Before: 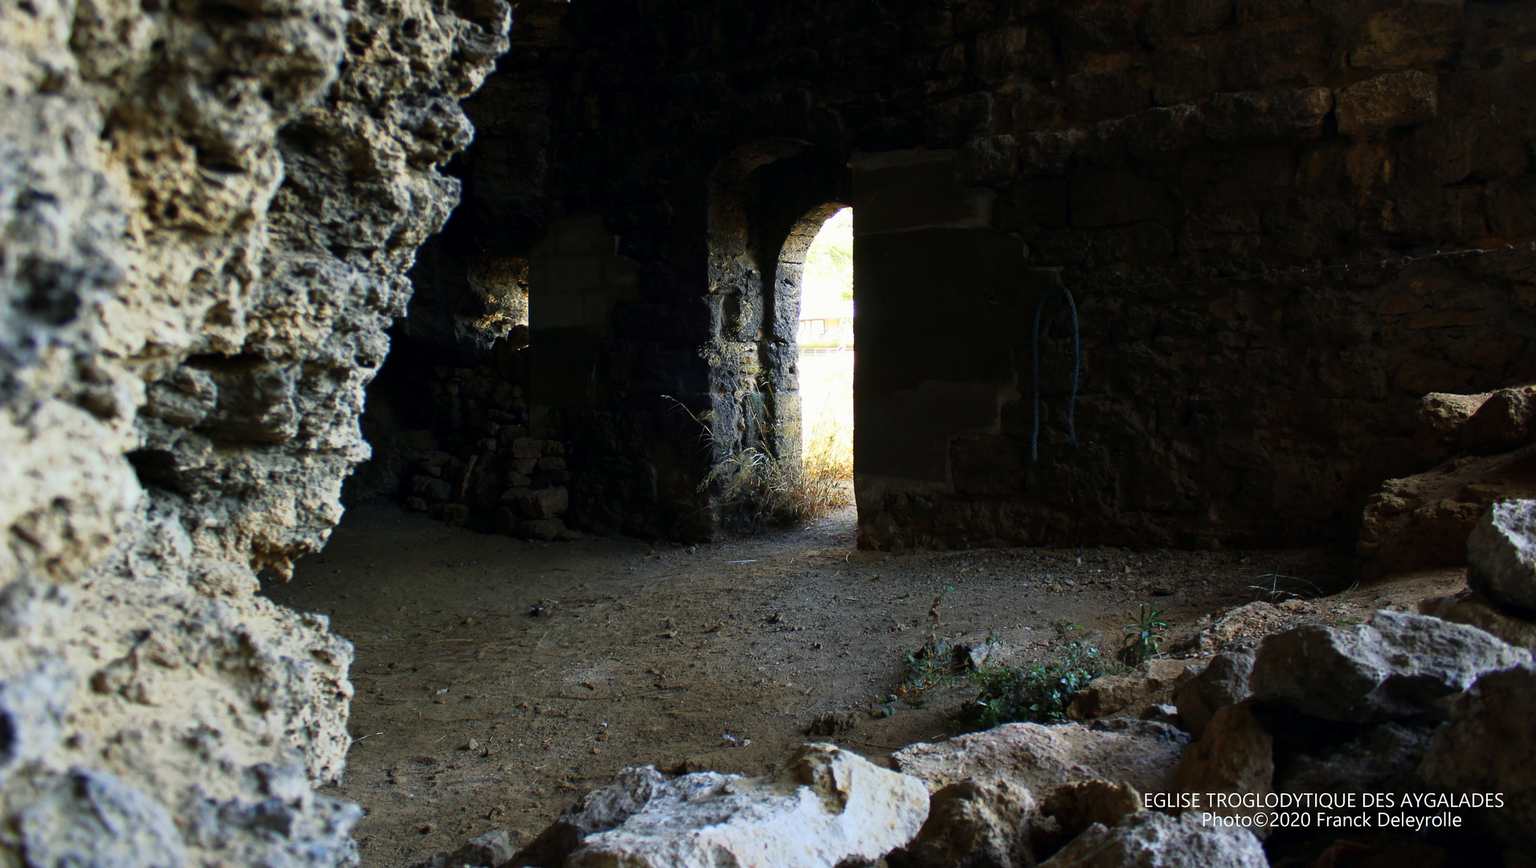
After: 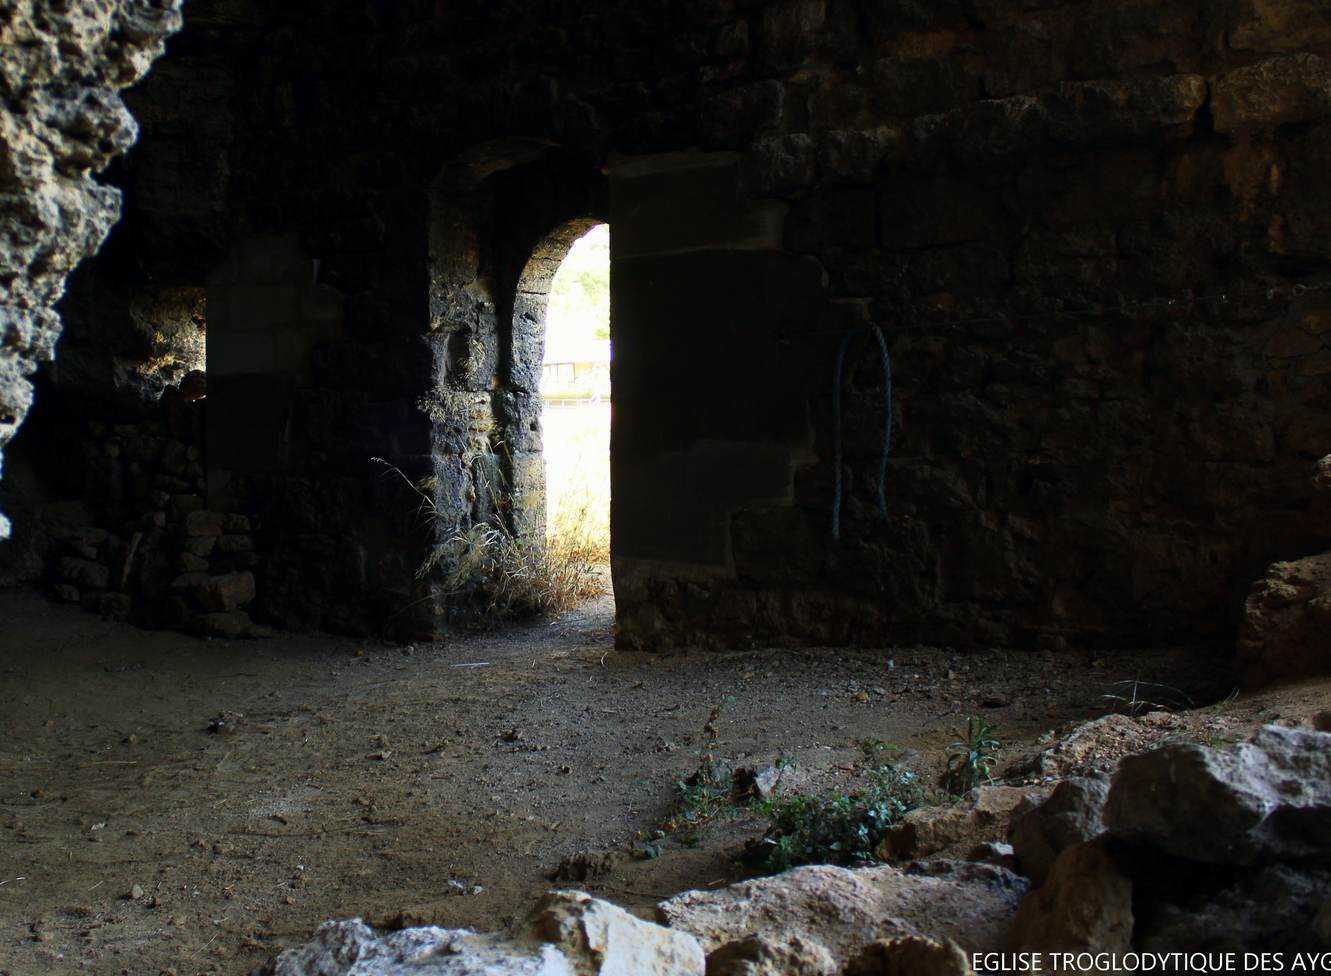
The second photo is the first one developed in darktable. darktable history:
crop and rotate: left 23.73%, top 3.15%, right 6.643%, bottom 6.454%
